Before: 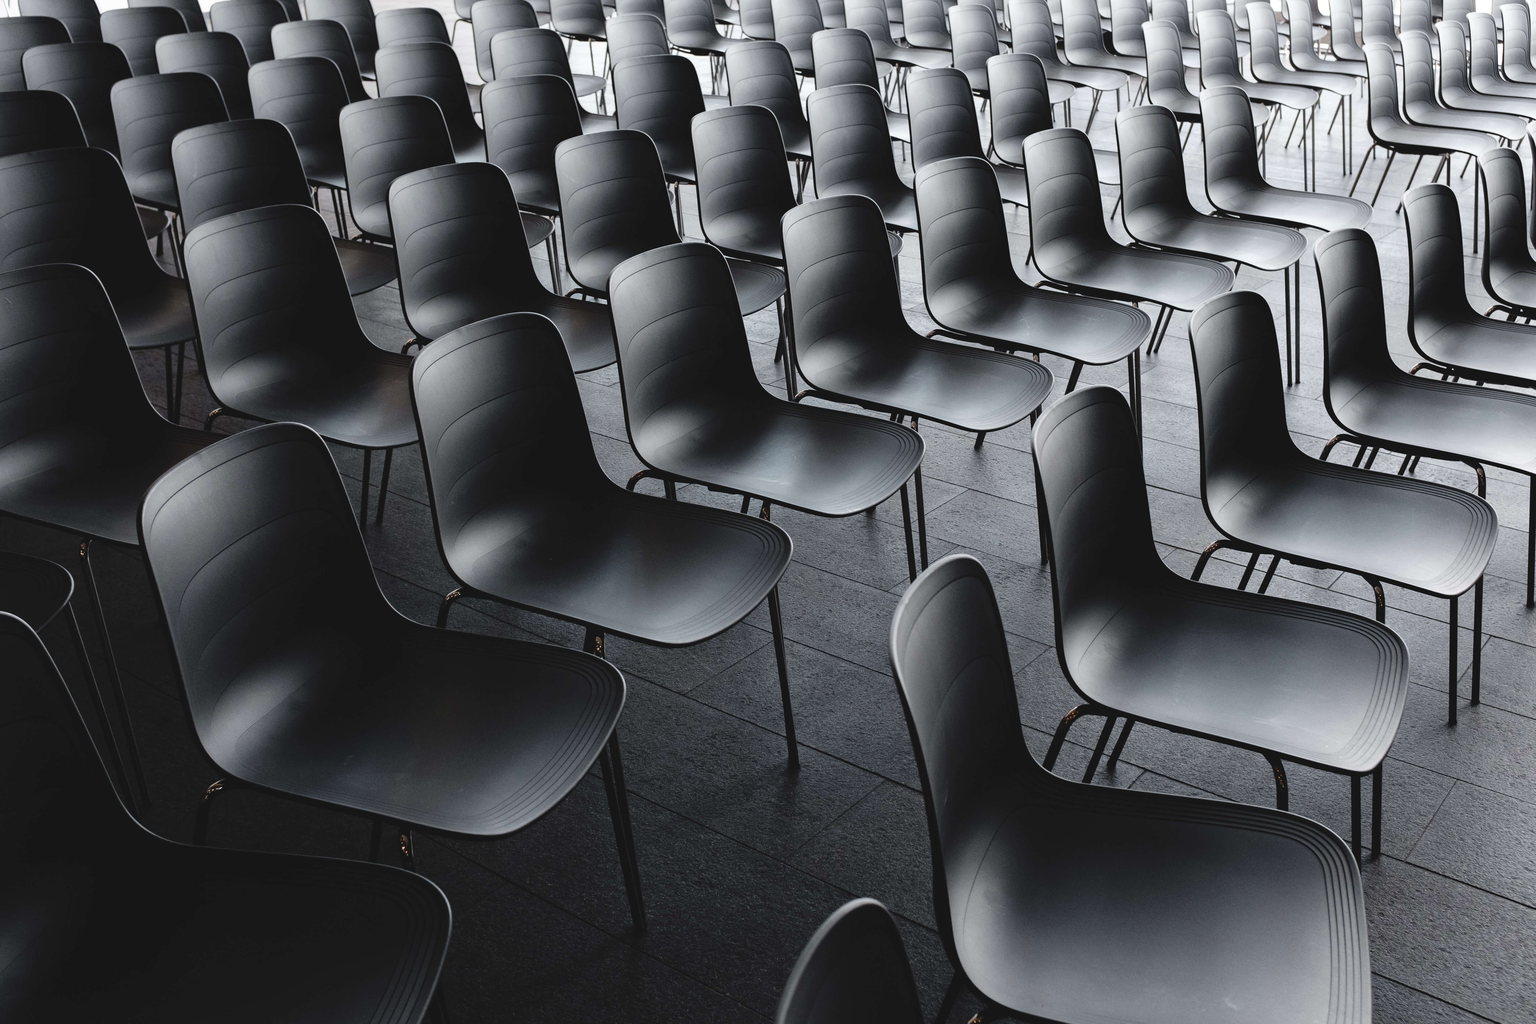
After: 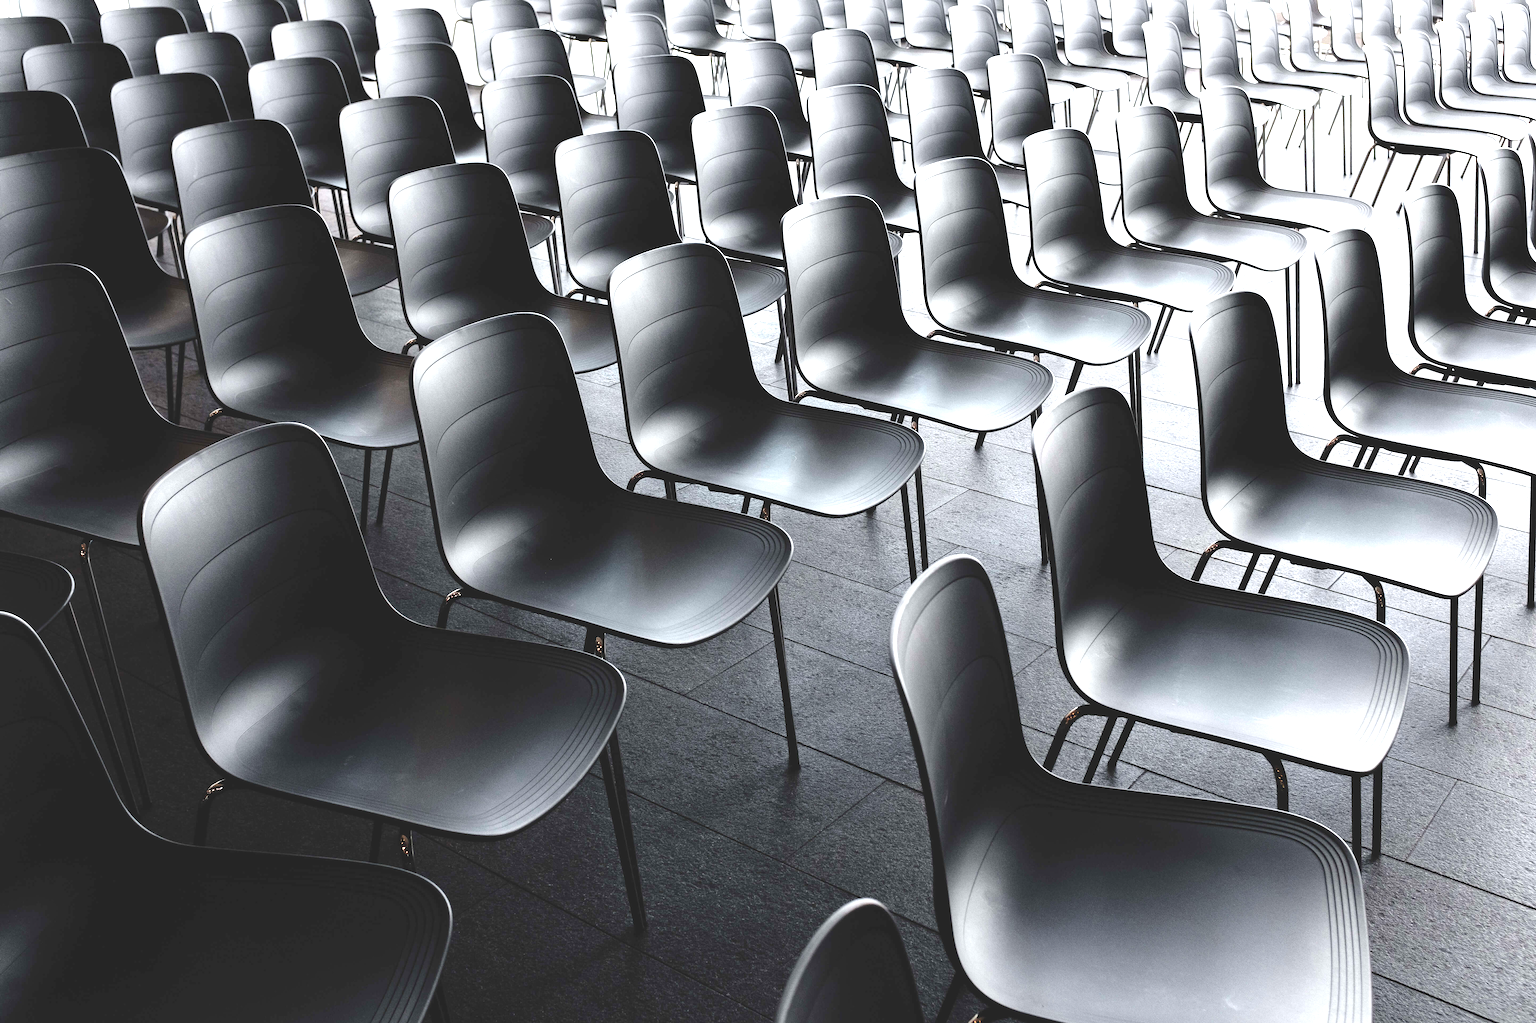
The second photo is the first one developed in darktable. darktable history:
exposure: exposure 1.216 EV, compensate exposure bias true, compensate highlight preservation false
